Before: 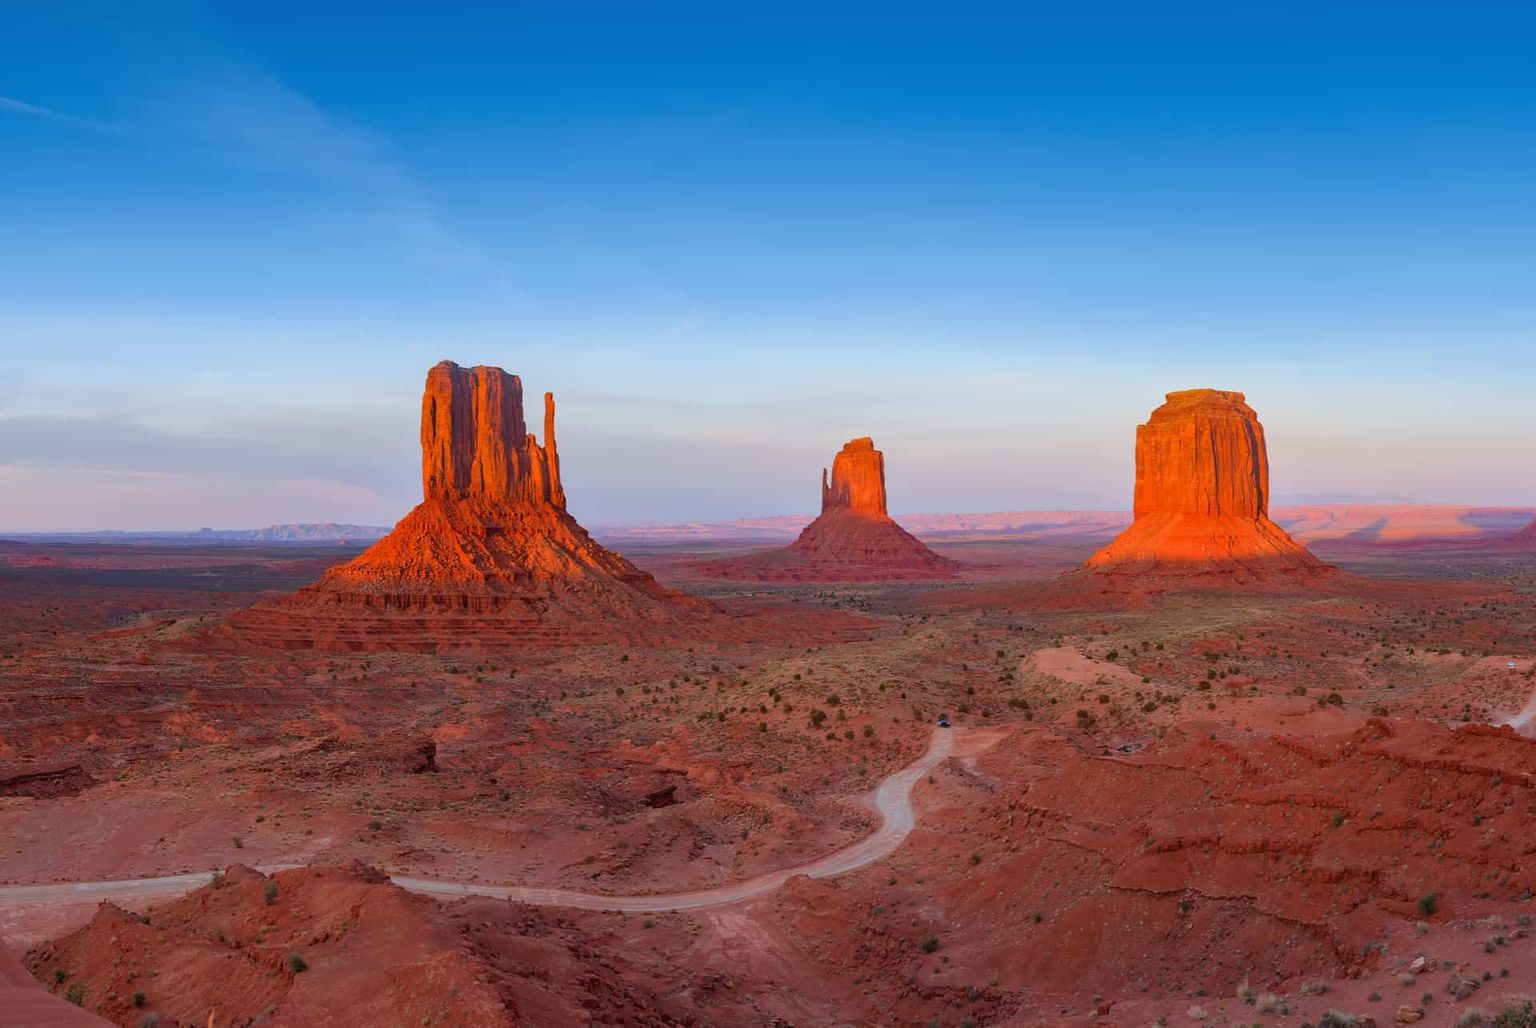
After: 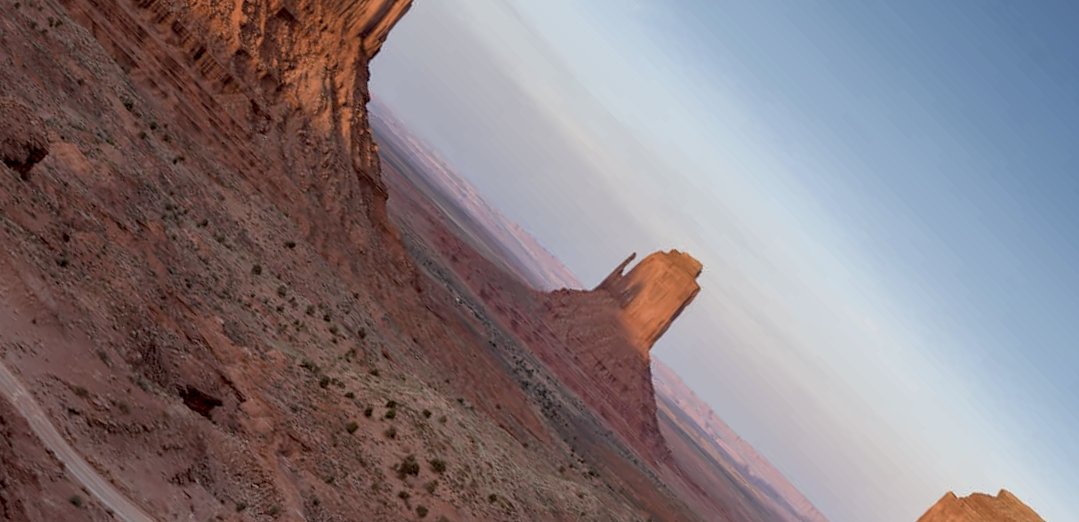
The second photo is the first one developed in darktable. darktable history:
exposure: black level correction 0.011, compensate highlight preservation false
color correction: highlights b* 0.031, saturation 0.476
crop and rotate: angle -44.92°, top 16.685%, right 0.823%, bottom 11.602%
